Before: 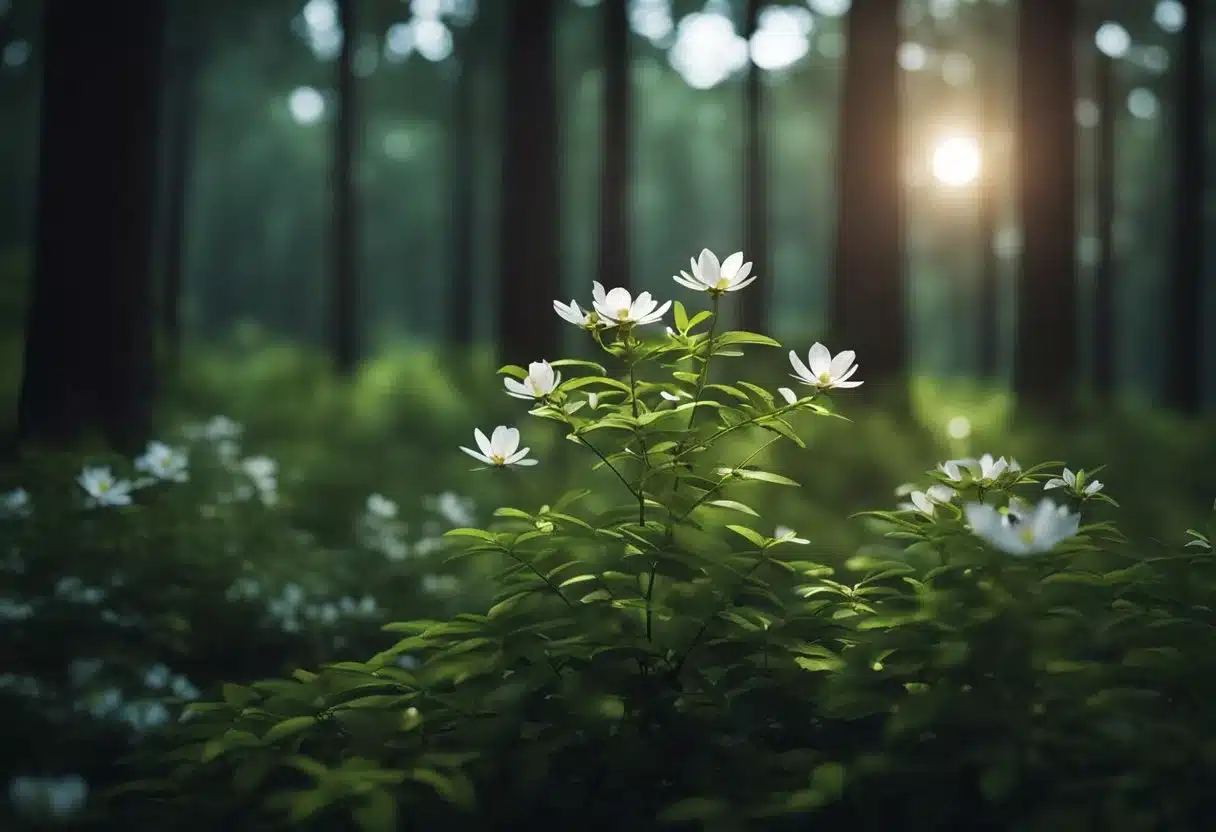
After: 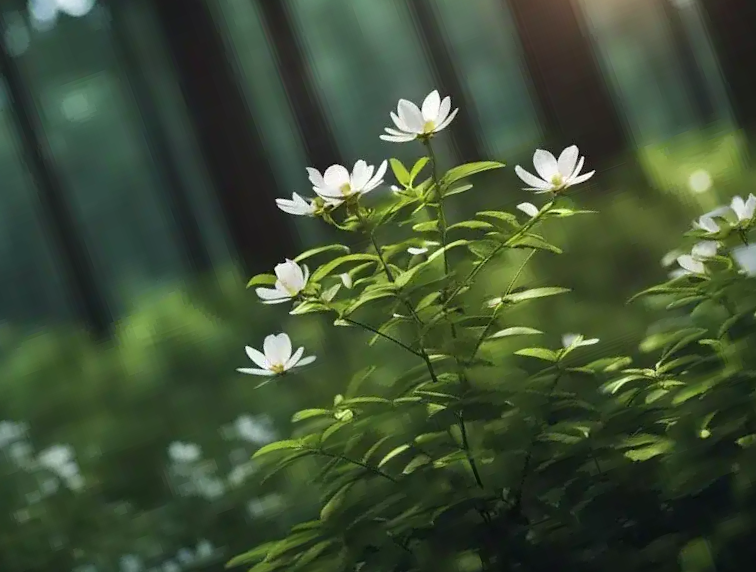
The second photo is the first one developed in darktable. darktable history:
crop and rotate: angle 19.92°, left 6.821%, right 3.722%, bottom 1.117%
